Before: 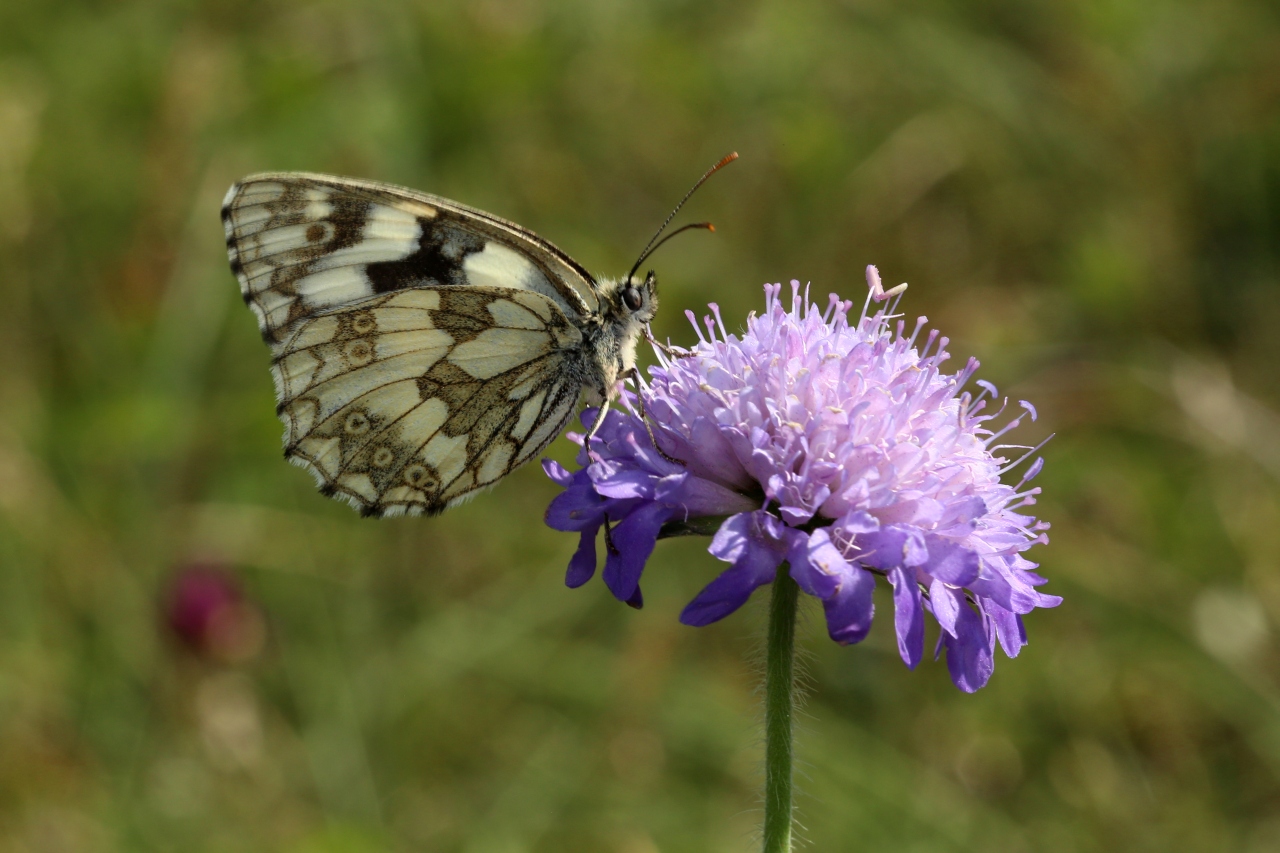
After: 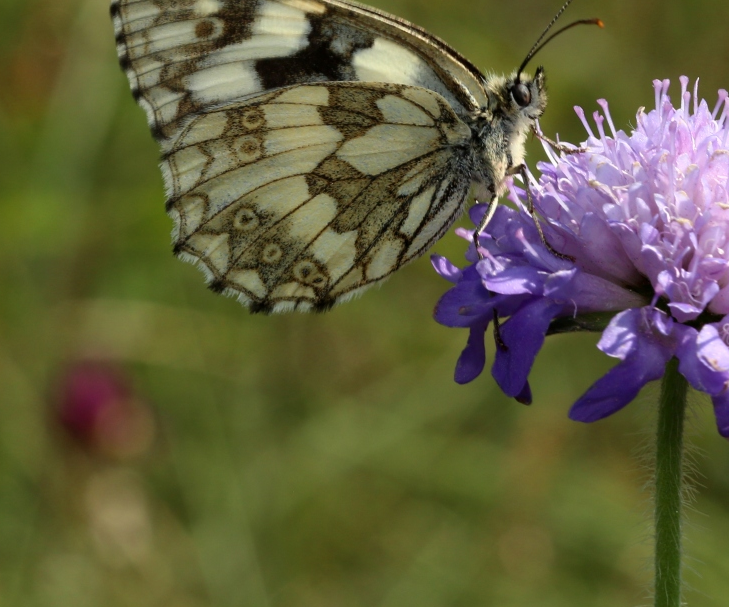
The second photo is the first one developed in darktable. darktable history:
crop: left 8.726%, top 24.026%, right 34.266%, bottom 4.741%
